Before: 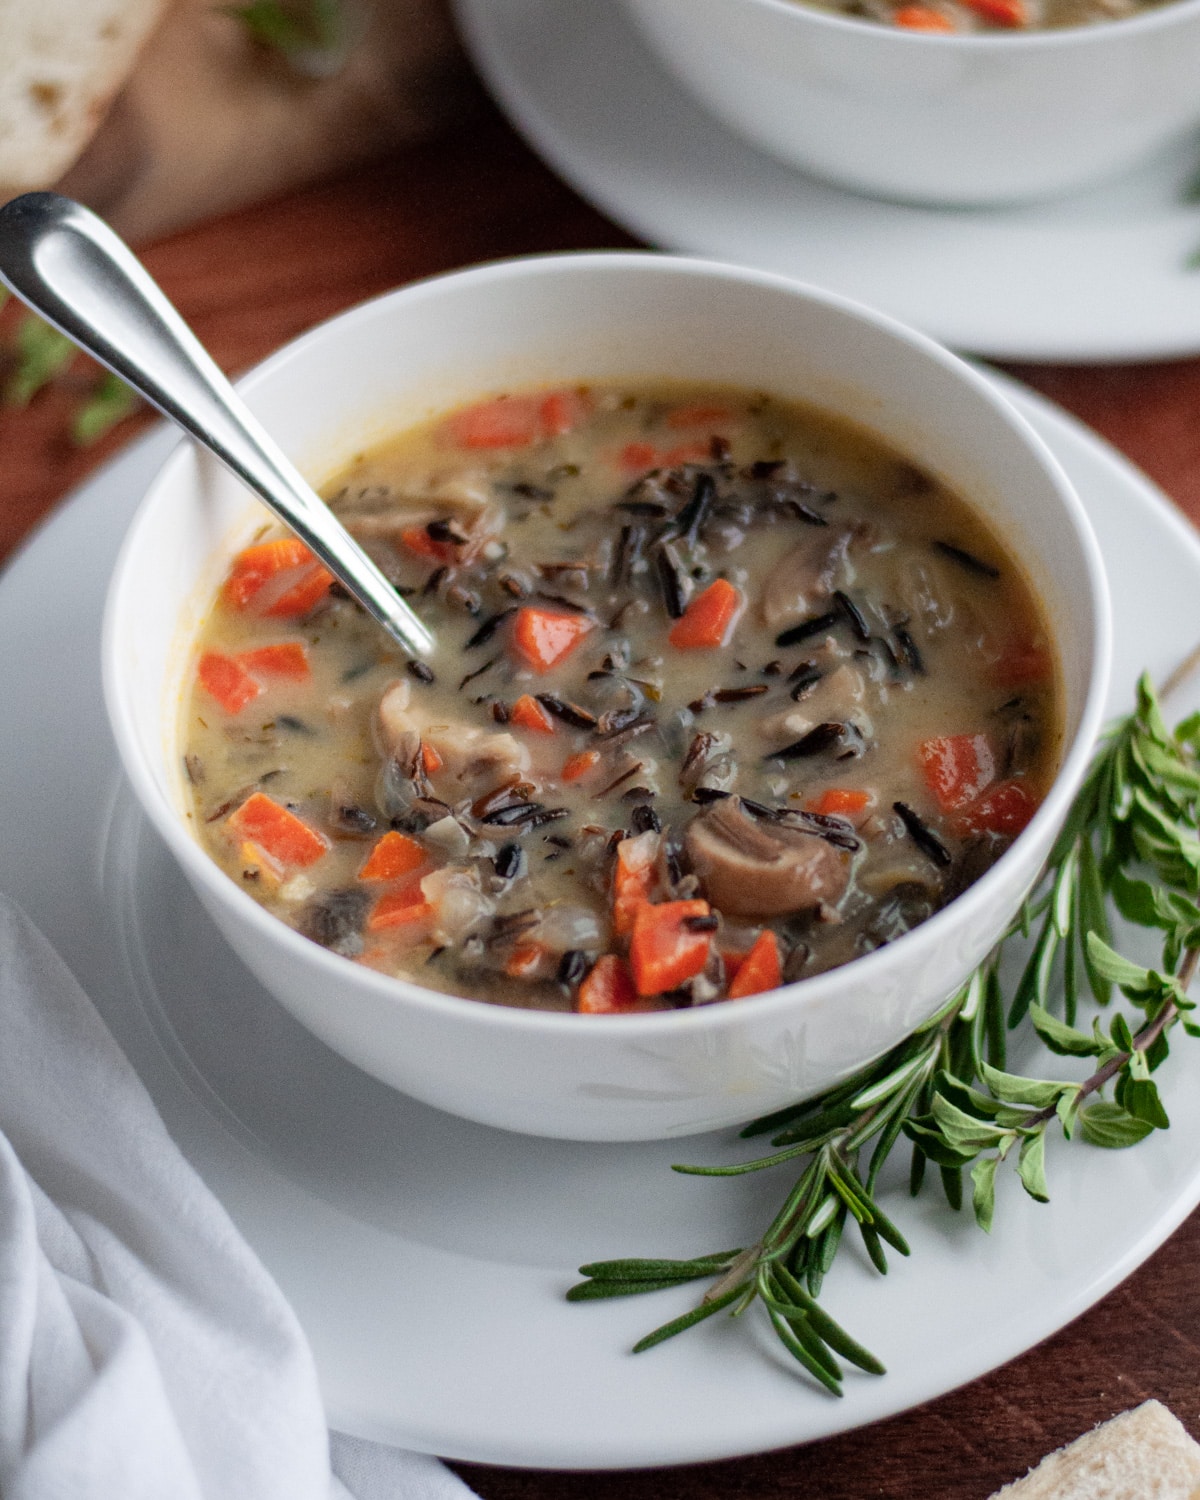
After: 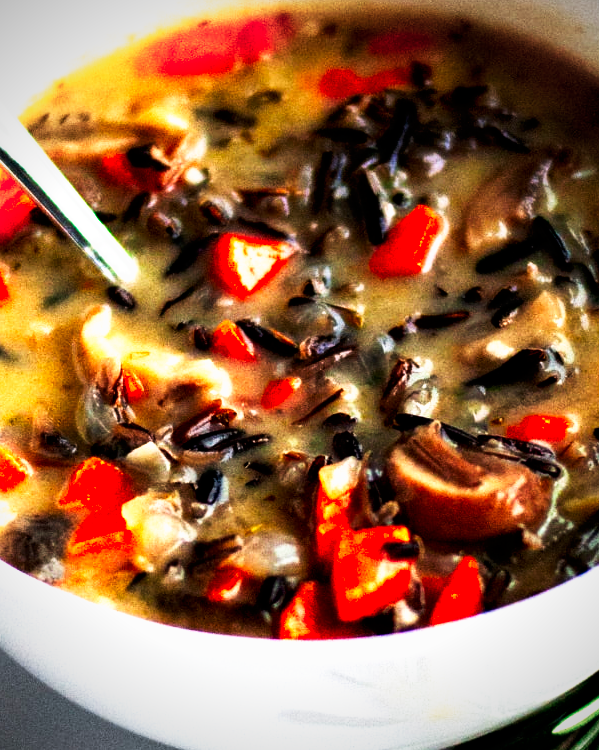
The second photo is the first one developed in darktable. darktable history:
crop: left 25%, top 25%, right 25%, bottom 25%
contrast brightness saturation: contrast 0.09, saturation 0.28
vignetting: on, module defaults
tone curve: curves: ch0 [(0, 0) (0.003, 0) (0.011, 0) (0.025, 0) (0.044, 0.001) (0.069, 0.003) (0.1, 0.003) (0.136, 0.006) (0.177, 0.014) (0.224, 0.056) (0.277, 0.128) (0.335, 0.218) (0.399, 0.346) (0.468, 0.512) (0.543, 0.713) (0.623, 0.898) (0.709, 0.987) (0.801, 0.99) (0.898, 0.99) (1, 1)], preserve colors none
